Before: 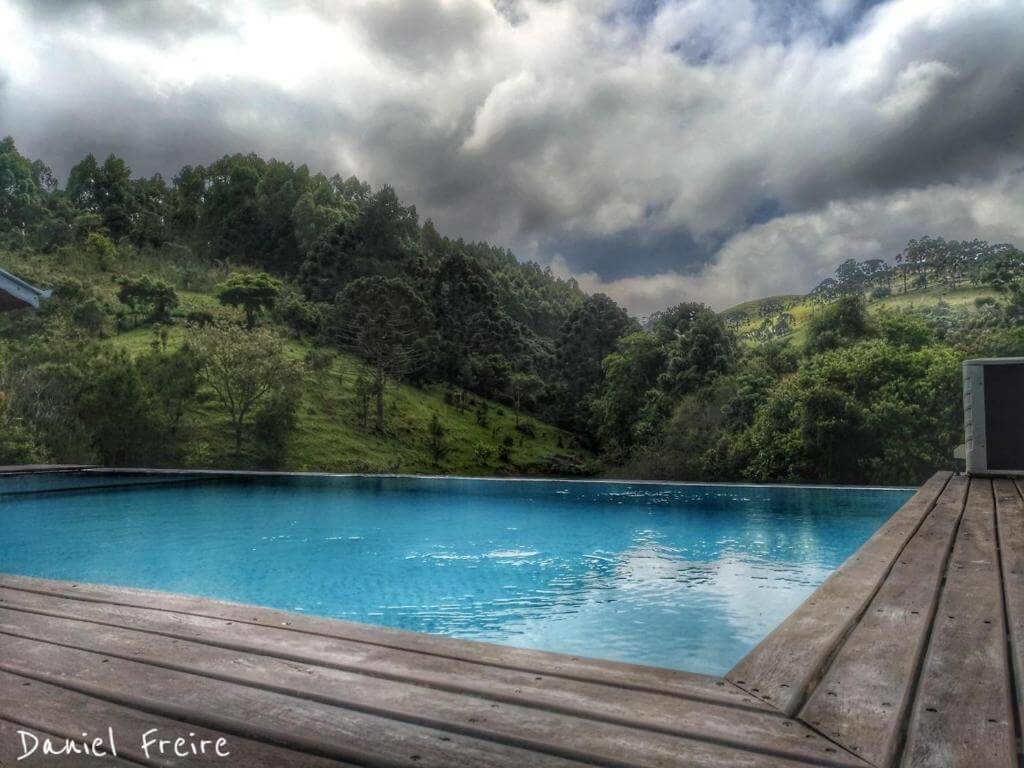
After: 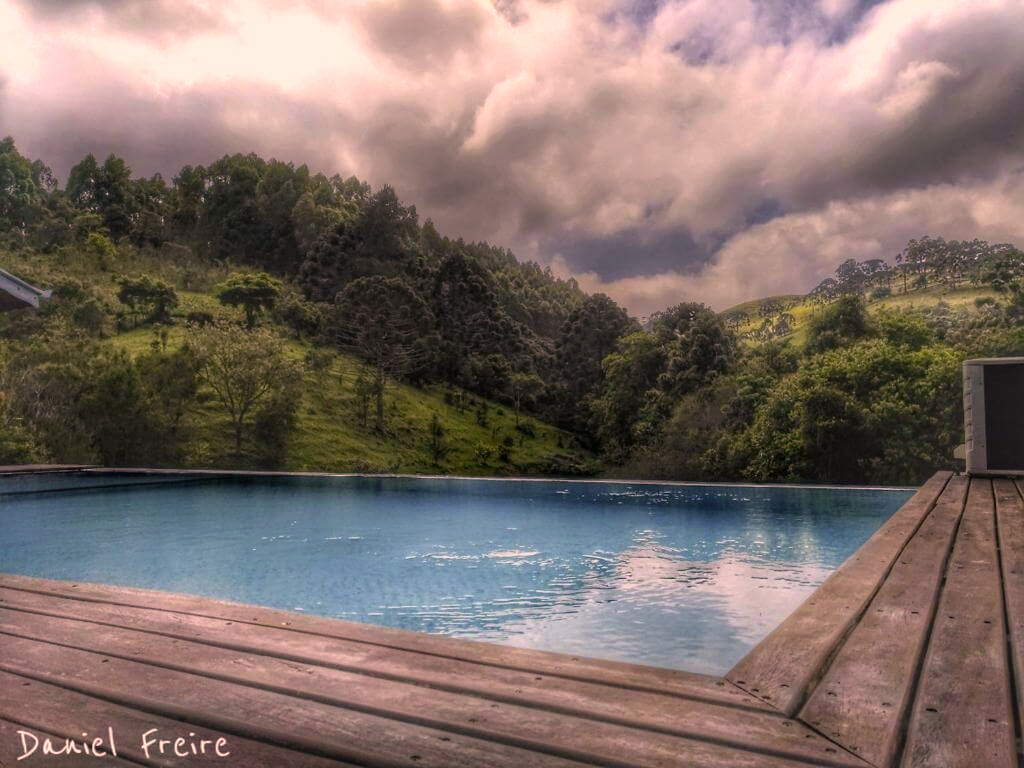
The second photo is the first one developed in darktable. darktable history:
white balance: red 0.983, blue 1.036
color correction: highlights a* 21.16, highlights b* 19.61
